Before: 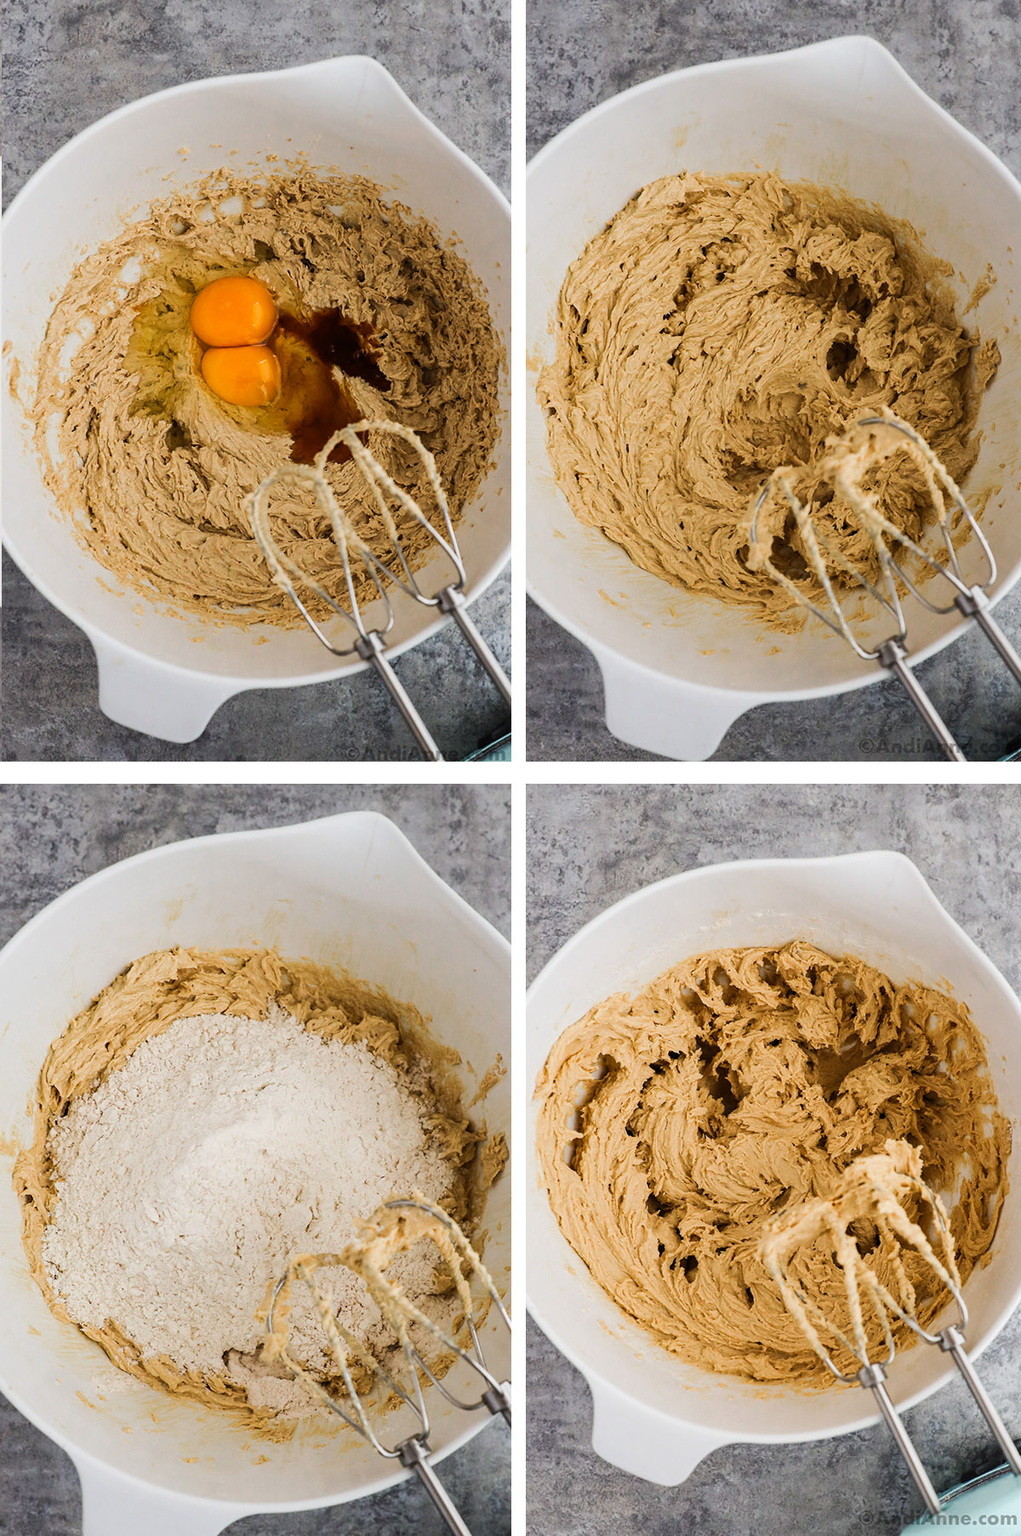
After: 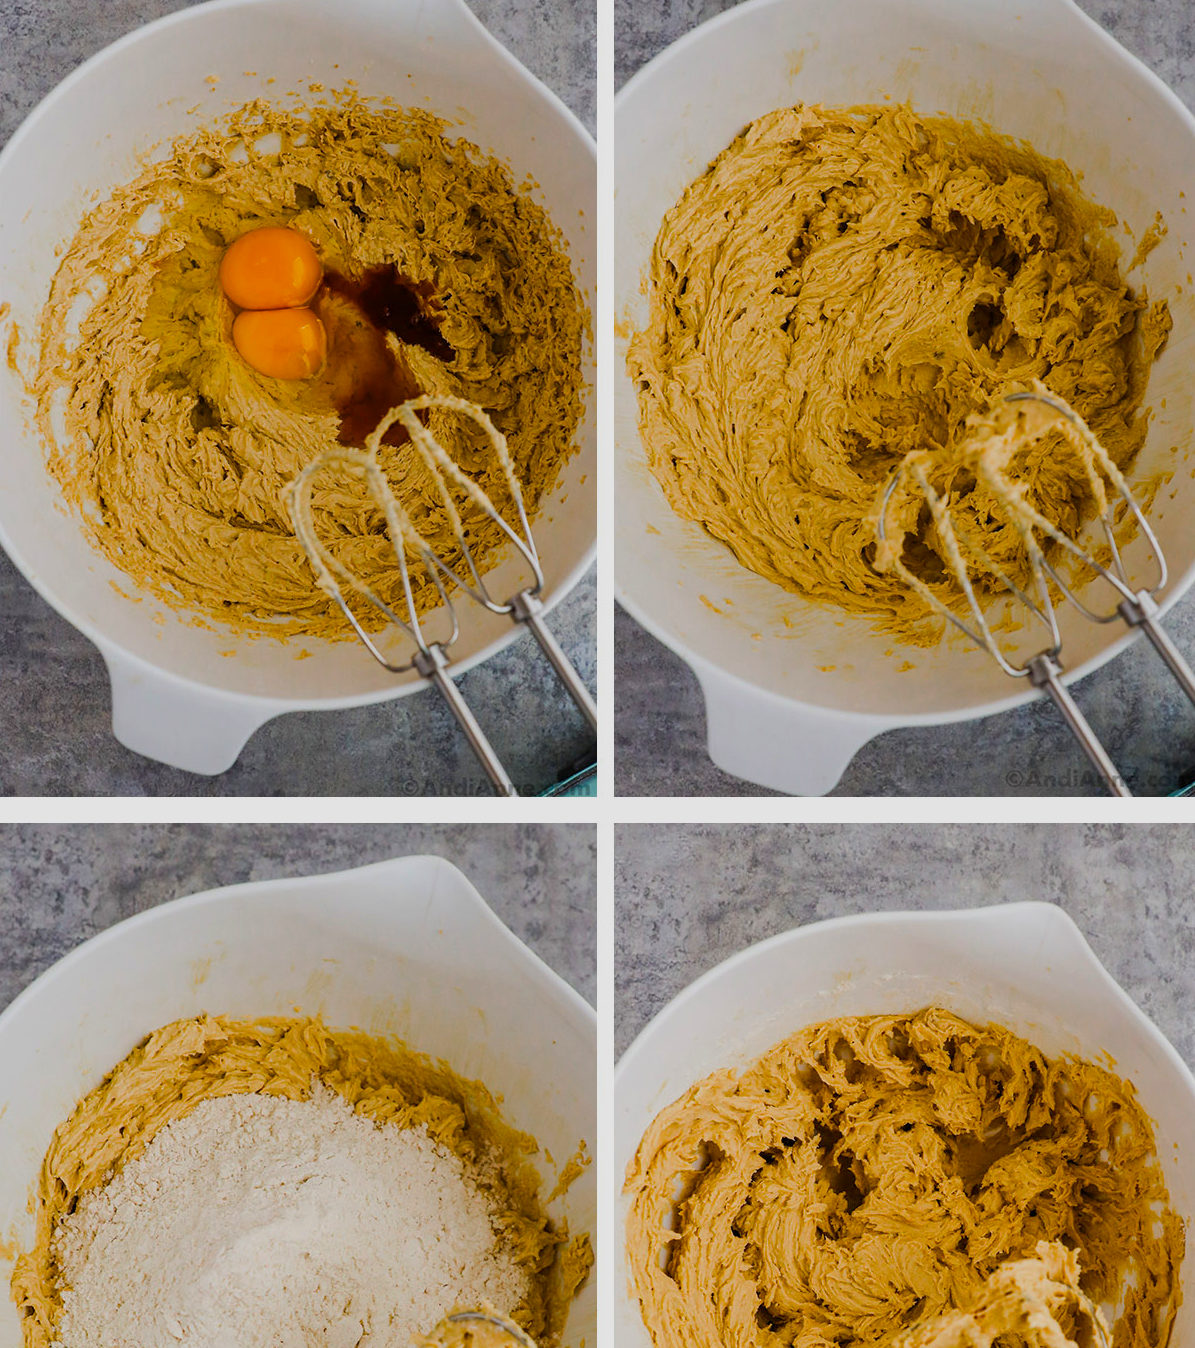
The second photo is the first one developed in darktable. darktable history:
color balance rgb: linear chroma grading › global chroma 15%, perceptual saturation grading › global saturation 30%
crop: left 0.387%, top 5.469%, bottom 19.809%
tone equalizer: -8 EV 0.25 EV, -7 EV 0.417 EV, -6 EV 0.417 EV, -5 EV 0.25 EV, -3 EV -0.25 EV, -2 EV -0.417 EV, -1 EV -0.417 EV, +0 EV -0.25 EV, edges refinement/feathering 500, mask exposure compensation -1.57 EV, preserve details guided filter
